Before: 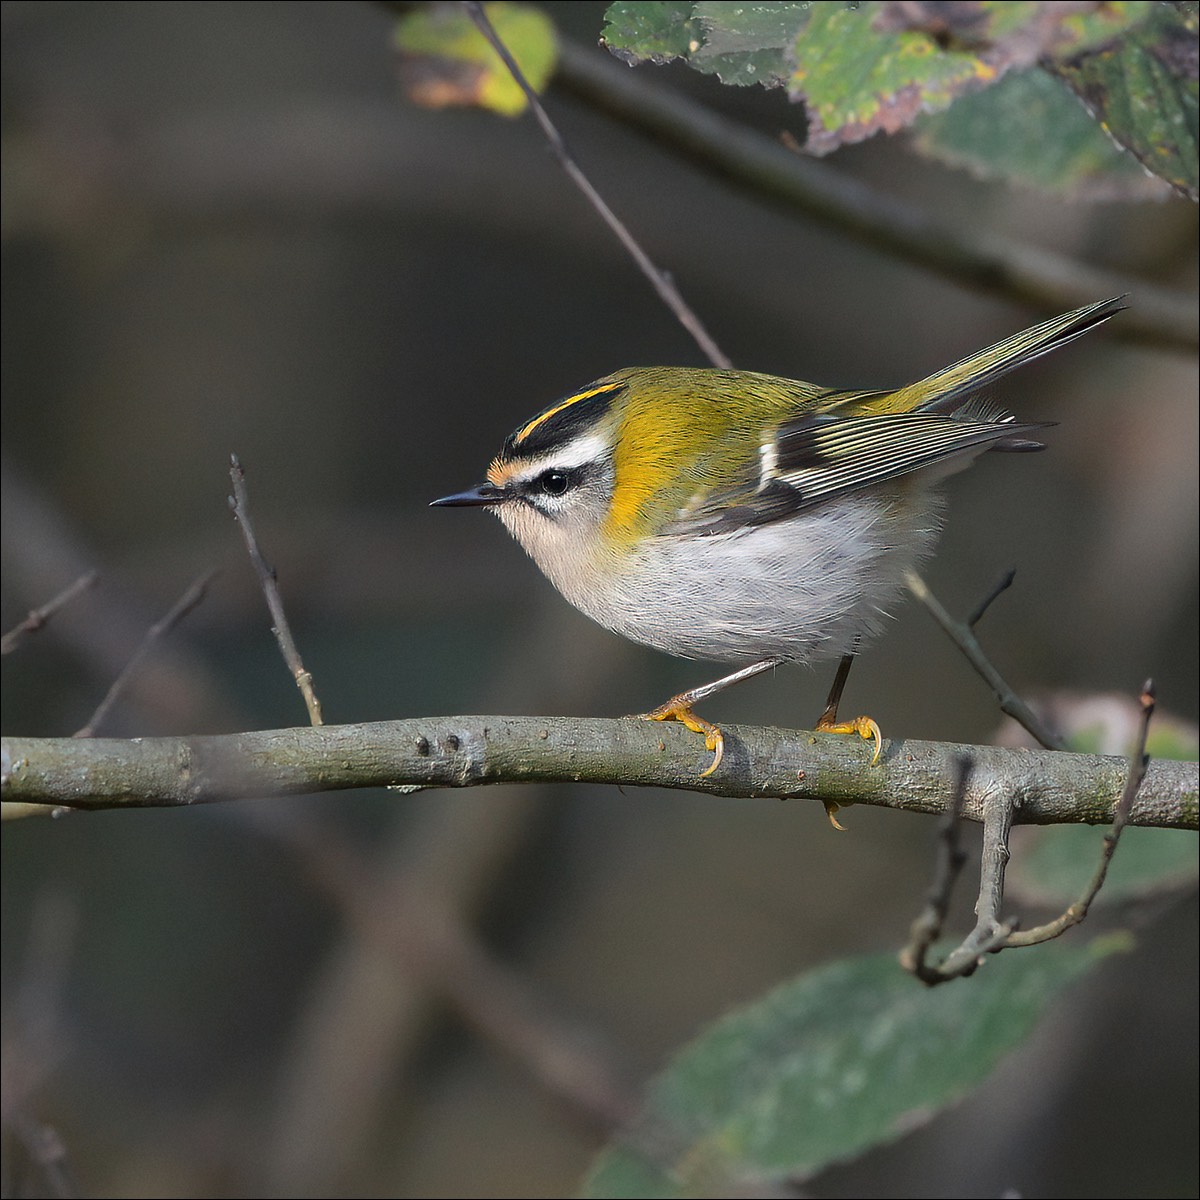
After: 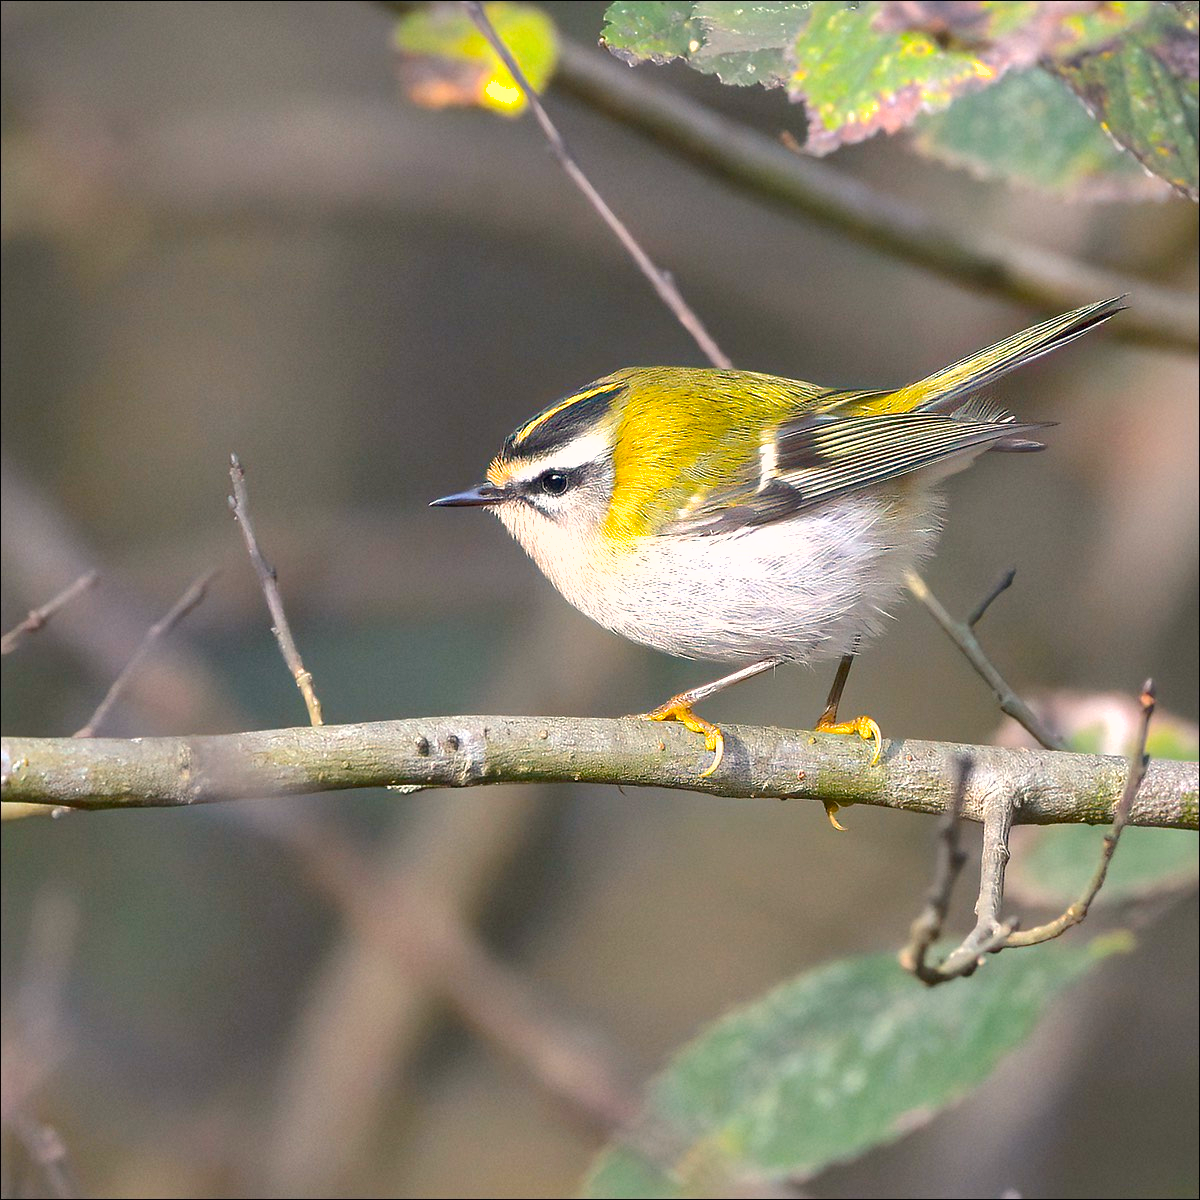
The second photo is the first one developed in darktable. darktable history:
shadows and highlights: on, module defaults
color balance rgb: highlights gain › luminance 18.115%, perceptual saturation grading › global saturation 19.824%, global vibrance 21.309%
exposure: black level correction 0, exposure 0.702 EV, compensate highlight preservation false
color correction: highlights a* 5.72, highlights b* 4.71
